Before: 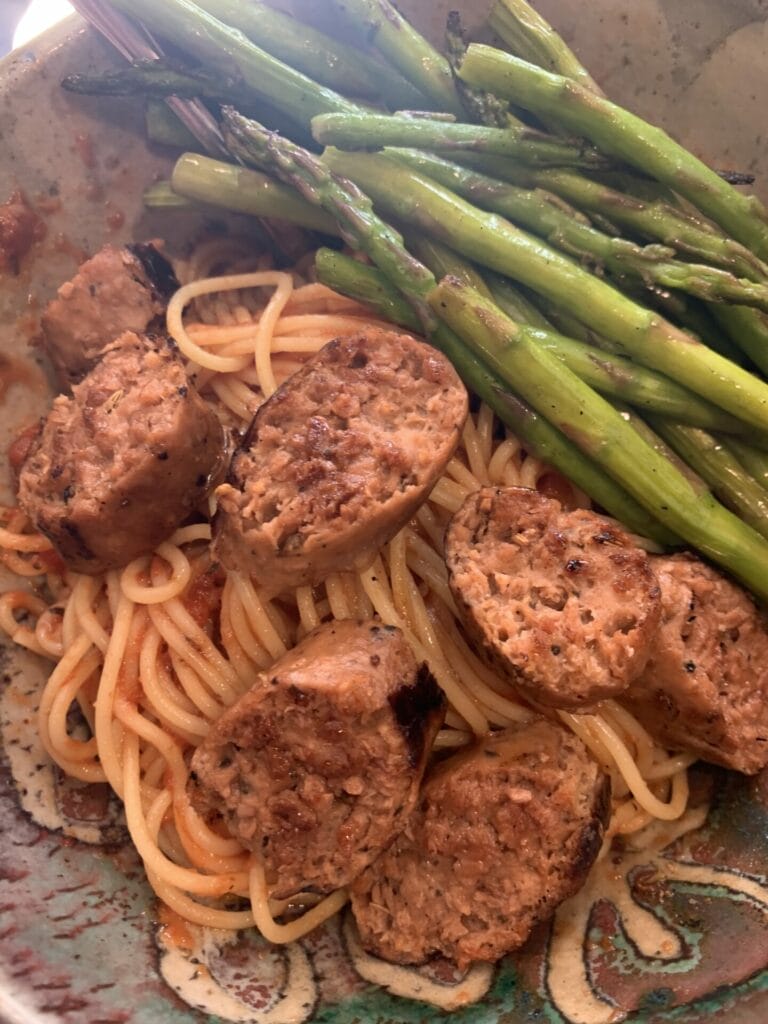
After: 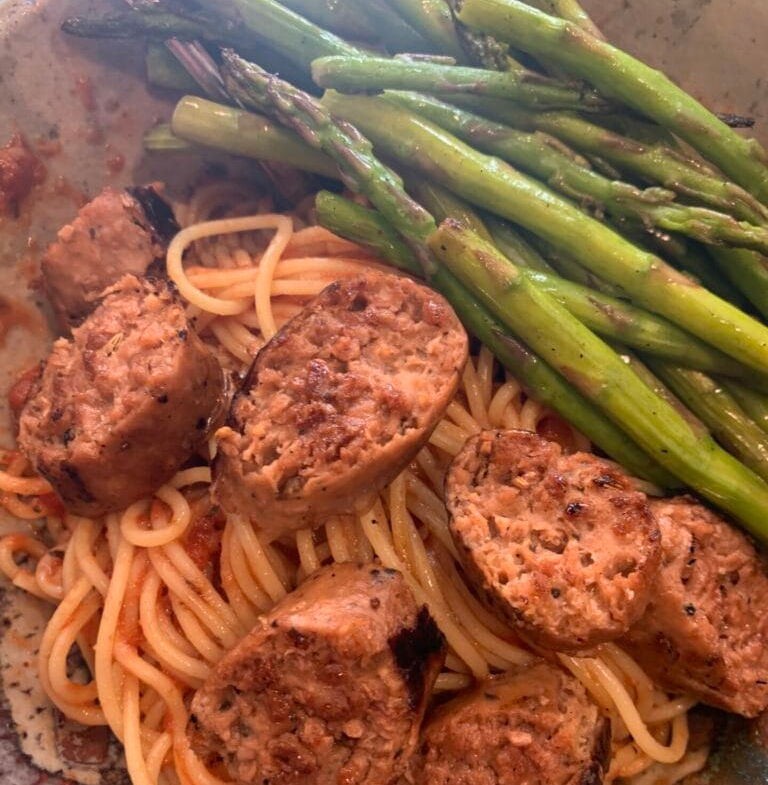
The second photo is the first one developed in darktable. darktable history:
crop: top 5.654%, bottom 17.637%
local contrast: detail 109%
